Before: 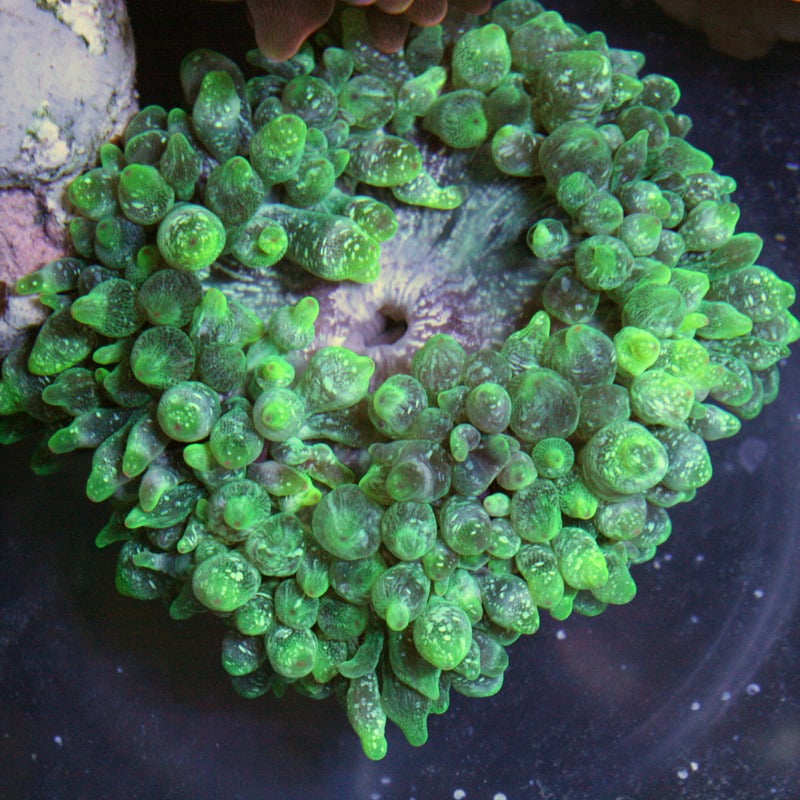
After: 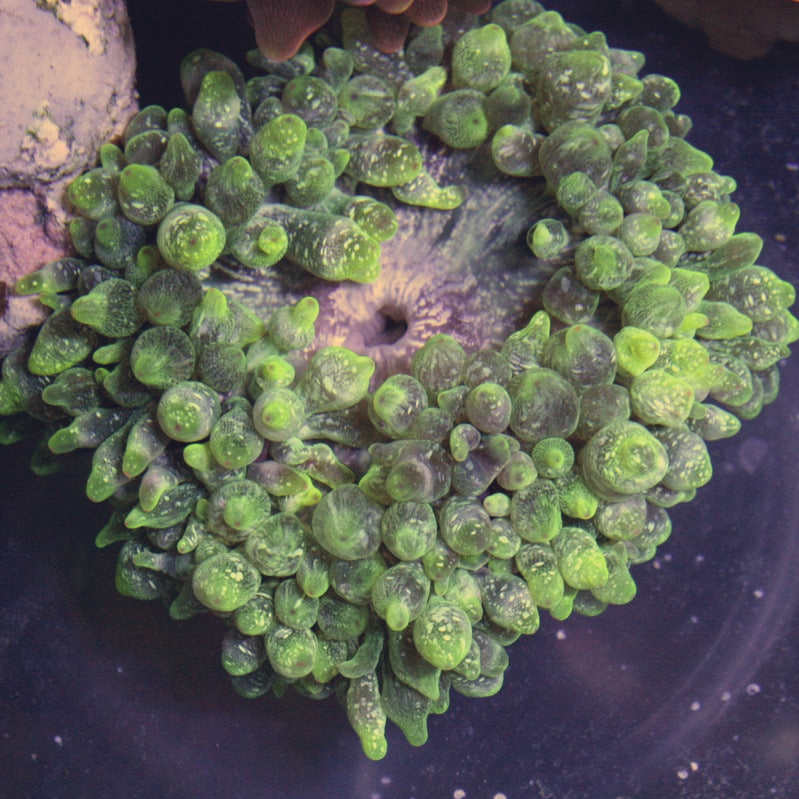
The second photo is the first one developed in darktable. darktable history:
color correction: highlights a* 20.02, highlights b* 26.93, shadows a* 3.45, shadows b* -17.58, saturation 0.742
contrast brightness saturation: contrast -0.11
crop: left 0.092%
